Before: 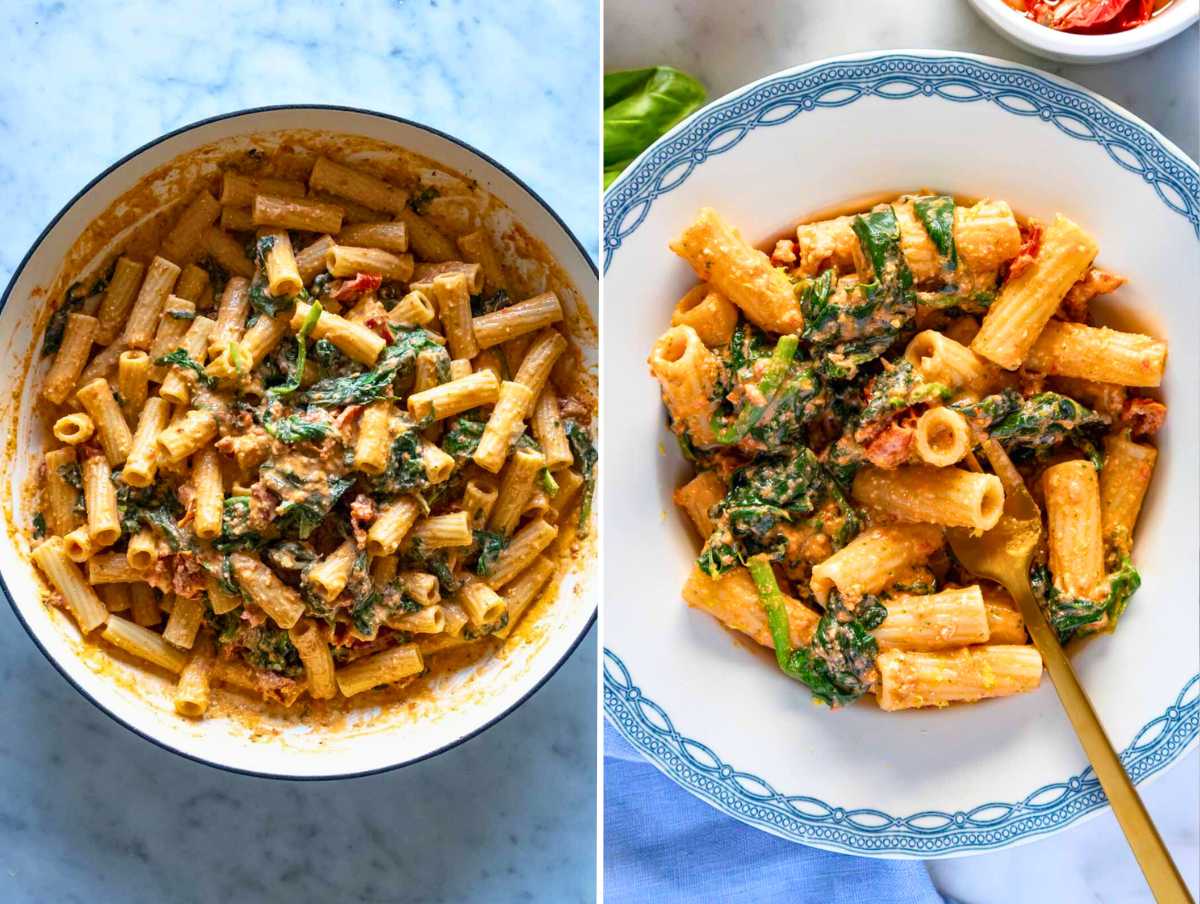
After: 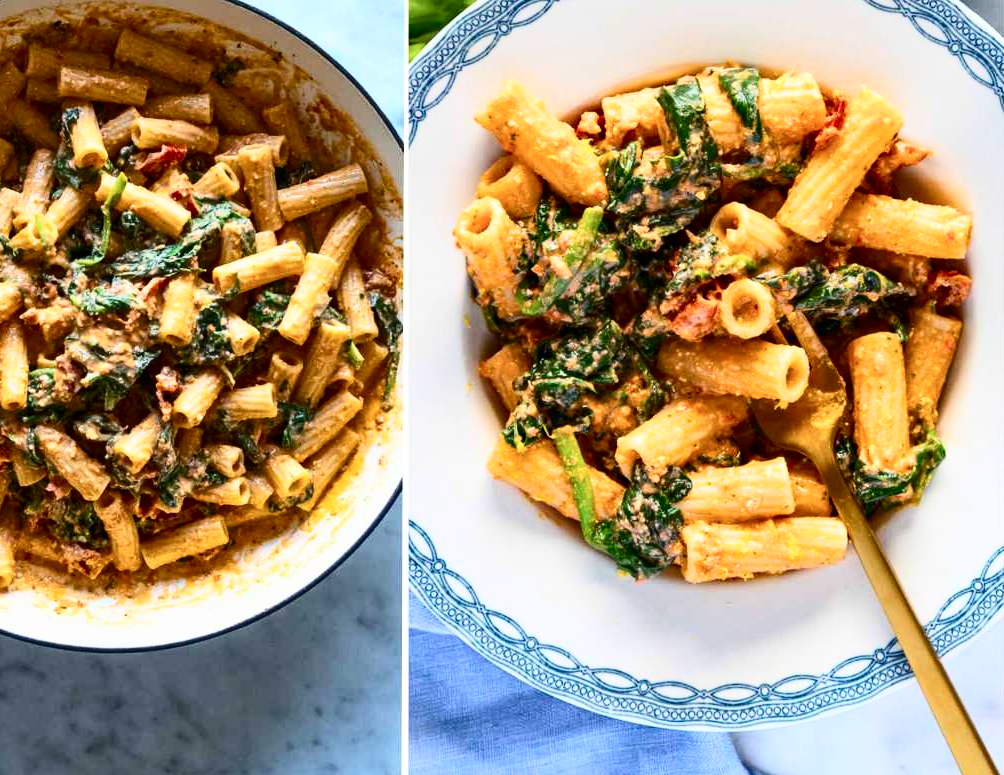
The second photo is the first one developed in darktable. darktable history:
crop: left 16.315%, top 14.246%
contrast brightness saturation: contrast 0.28
